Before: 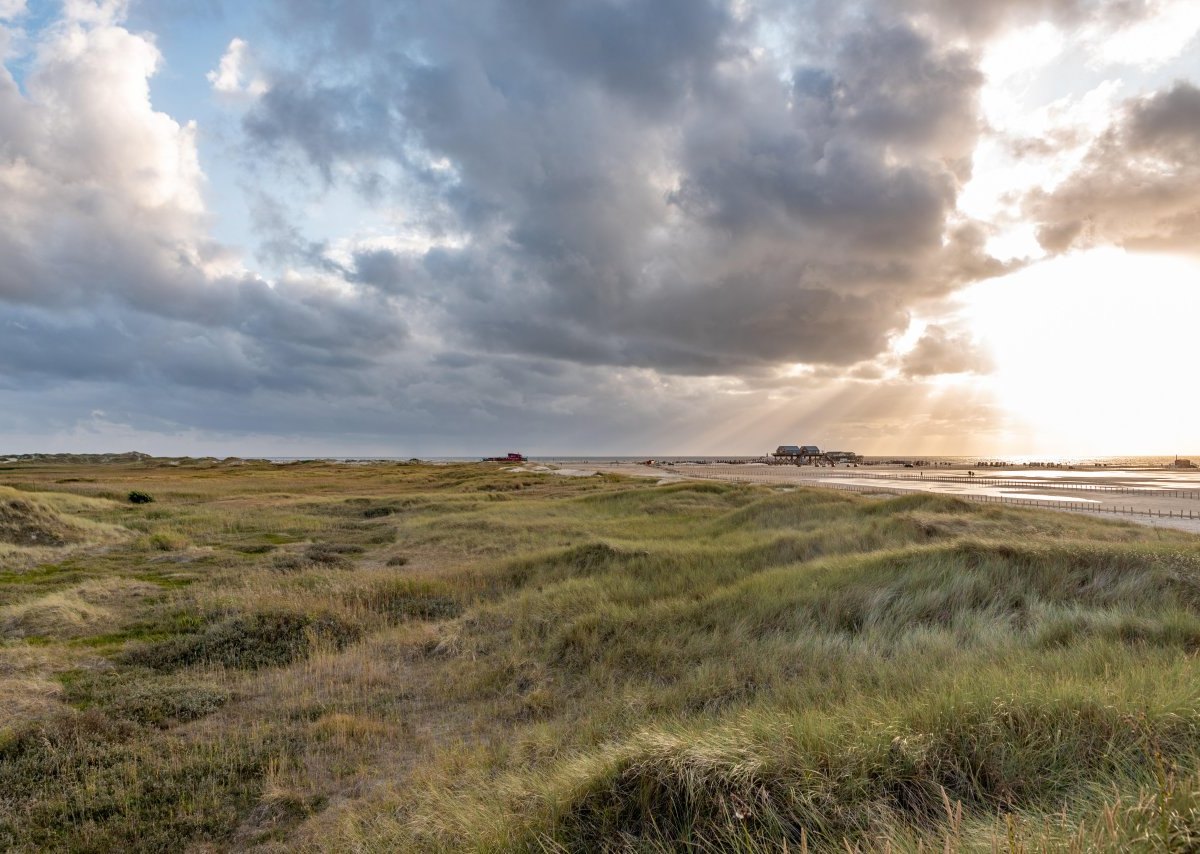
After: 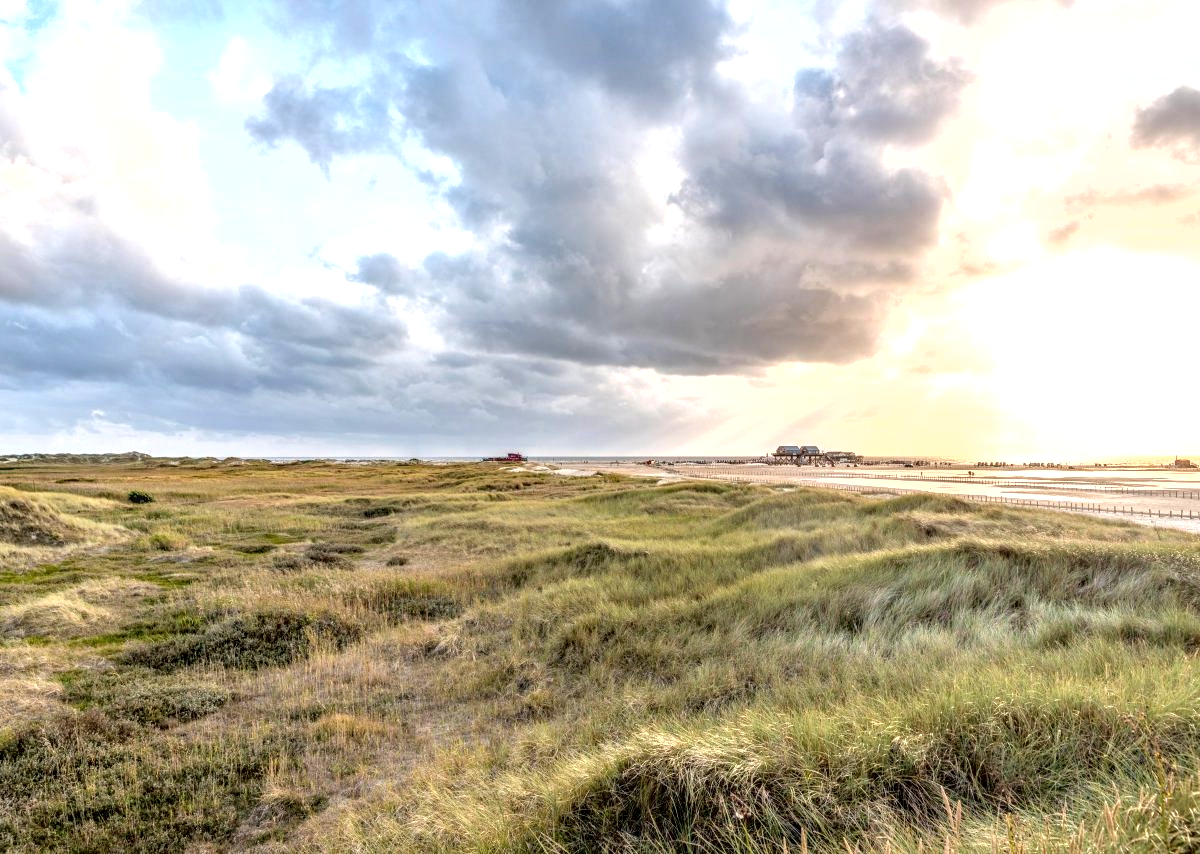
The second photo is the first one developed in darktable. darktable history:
local contrast: highlights 0%, shadows 0%, detail 133%
exposure: black level correction 0, exposure 1.1 EV, compensate exposure bias true, compensate highlight preservation false
fill light: exposure -2 EV, width 8.6
